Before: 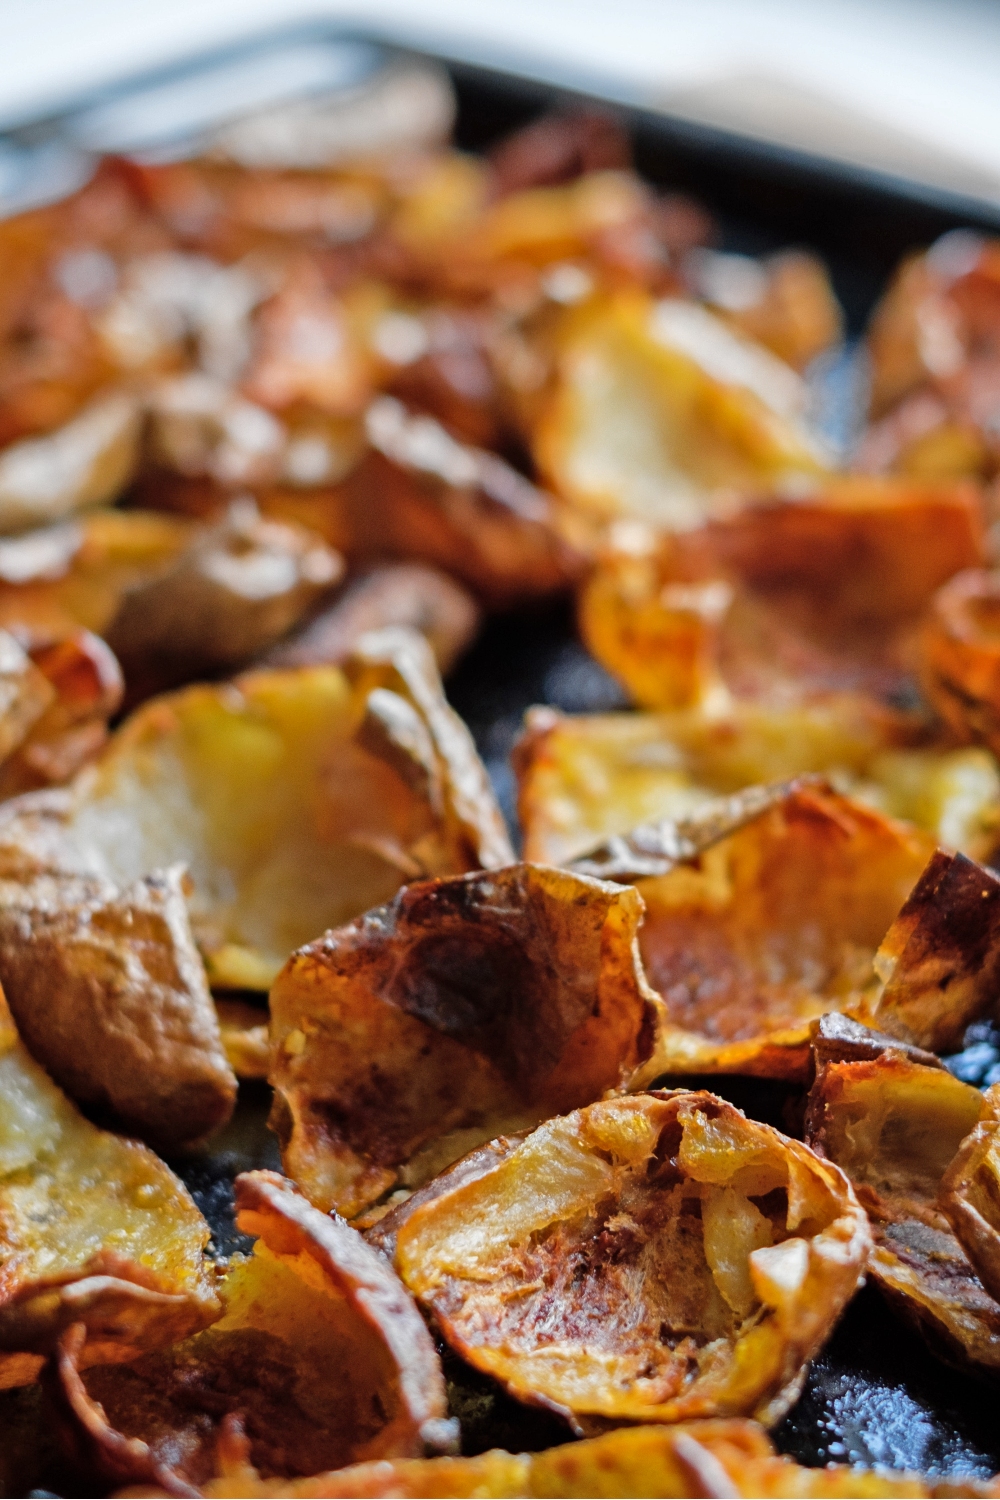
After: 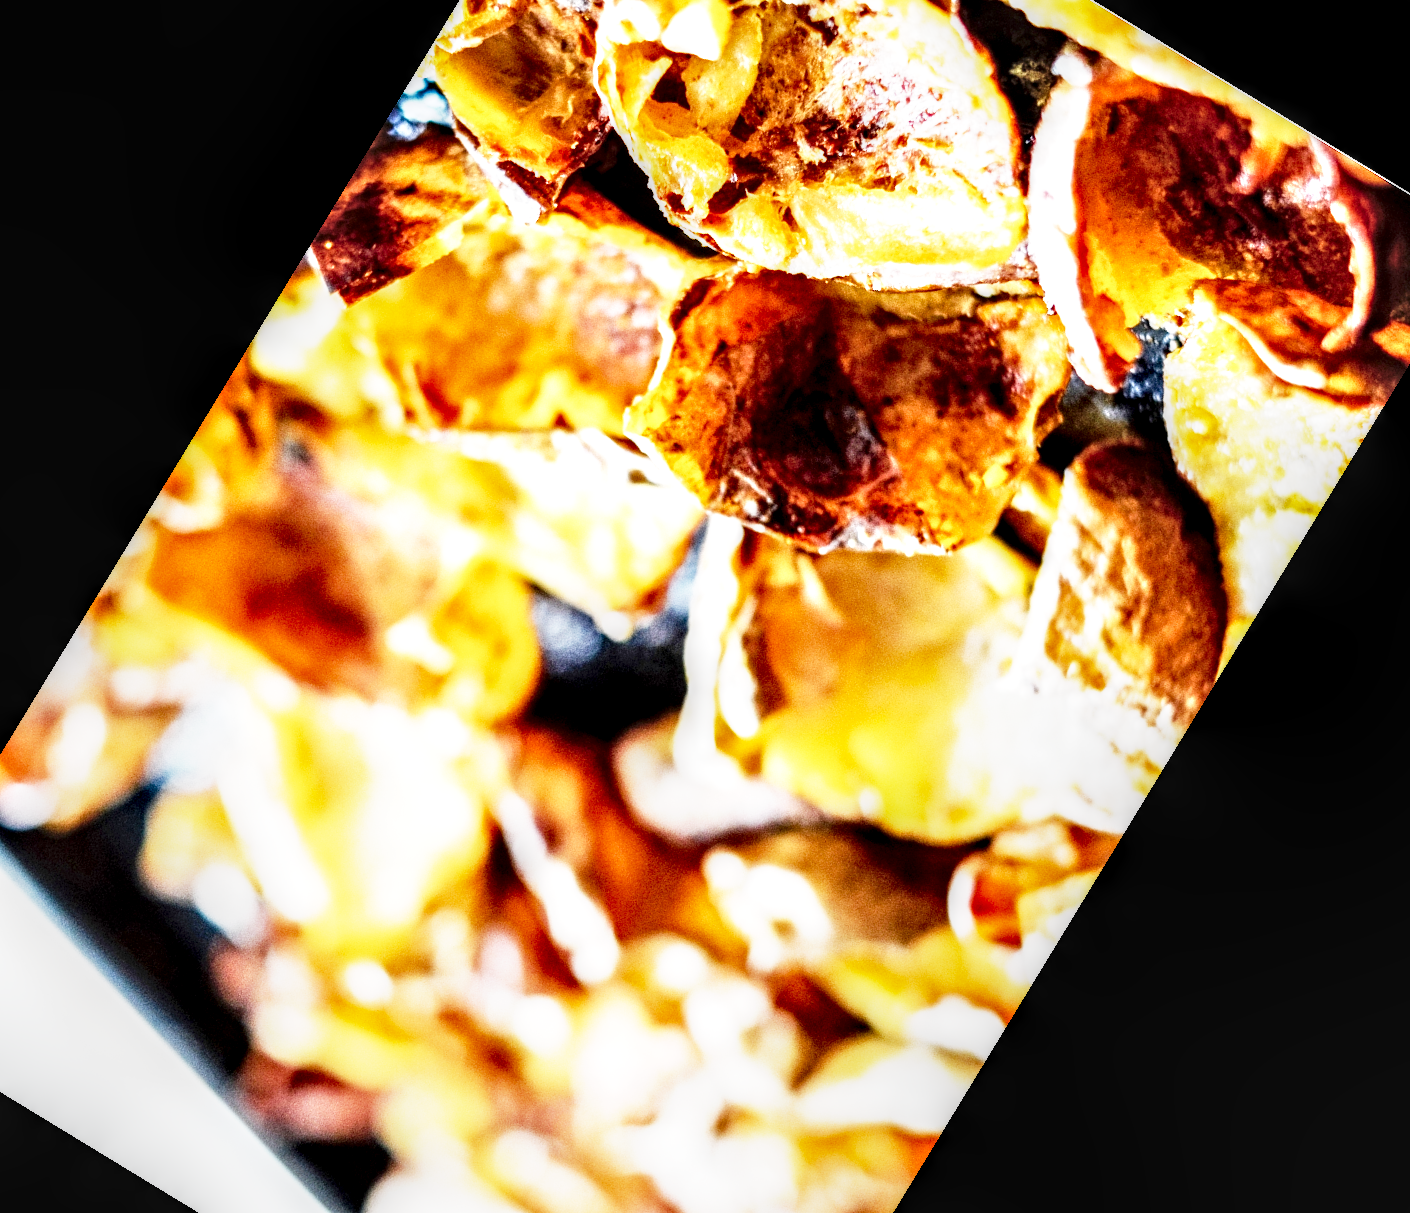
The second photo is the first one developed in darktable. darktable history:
exposure: exposure 1.5 EV, compensate highlight preservation false
tone equalizer: on, module defaults
crop and rotate: angle 148.68°, left 9.111%, top 15.603%, right 4.588%, bottom 17.041%
base curve: curves: ch0 [(0, 0) (0.026, 0.03) (0.109, 0.232) (0.351, 0.748) (0.669, 0.968) (1, 1)], preserve colors none
local contrast: highlights 19%, detail 186%
